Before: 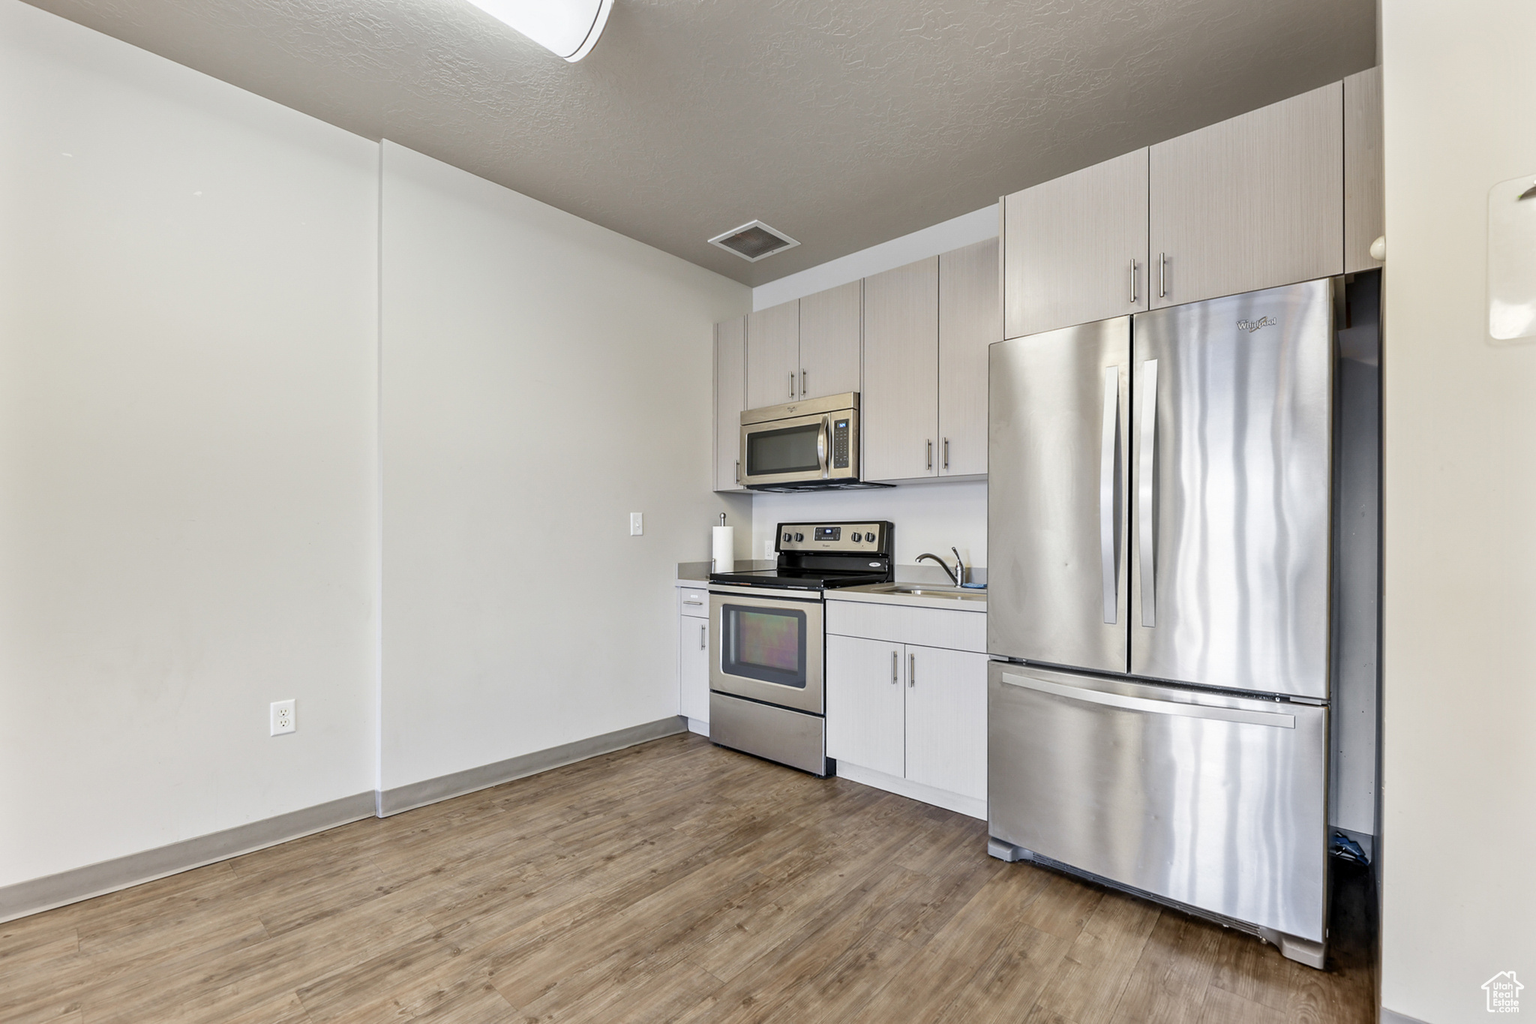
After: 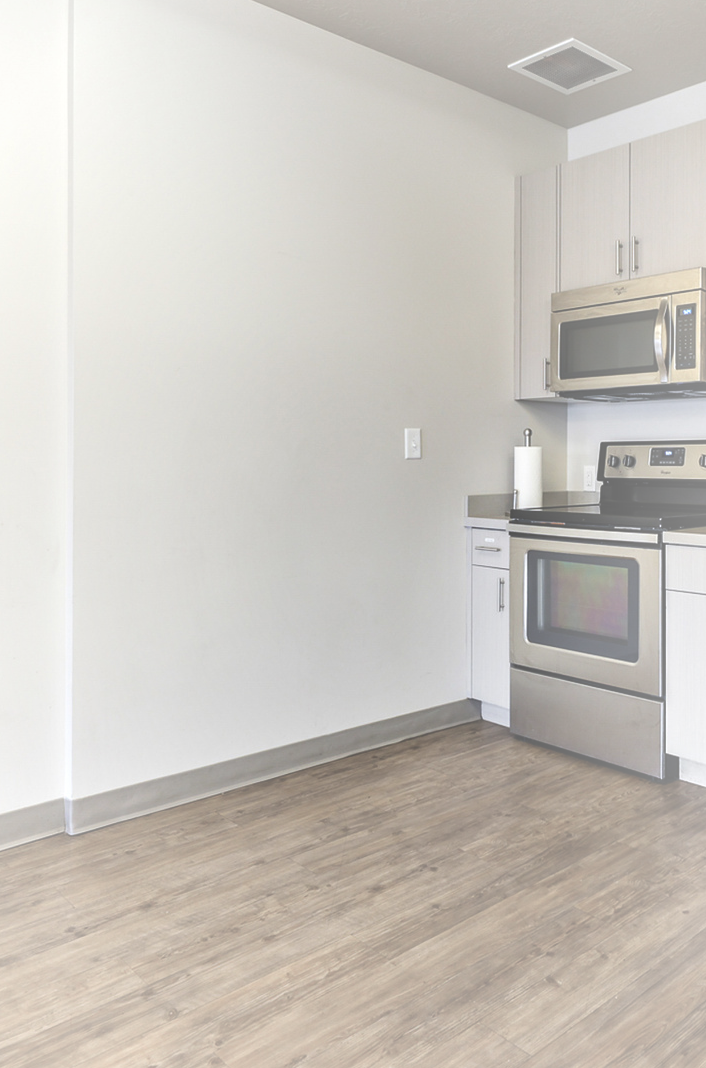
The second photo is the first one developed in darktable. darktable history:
crop and rotate: left 21.292%, top 18.745%, right 44.228%, bottom 3.005%
vignetting: fall-off start 16.81%, fall-off radius 100.07%, brightness 0.307, saturation -0.001, width/height ratio 0.722
color correction: highlights b* 0.068
